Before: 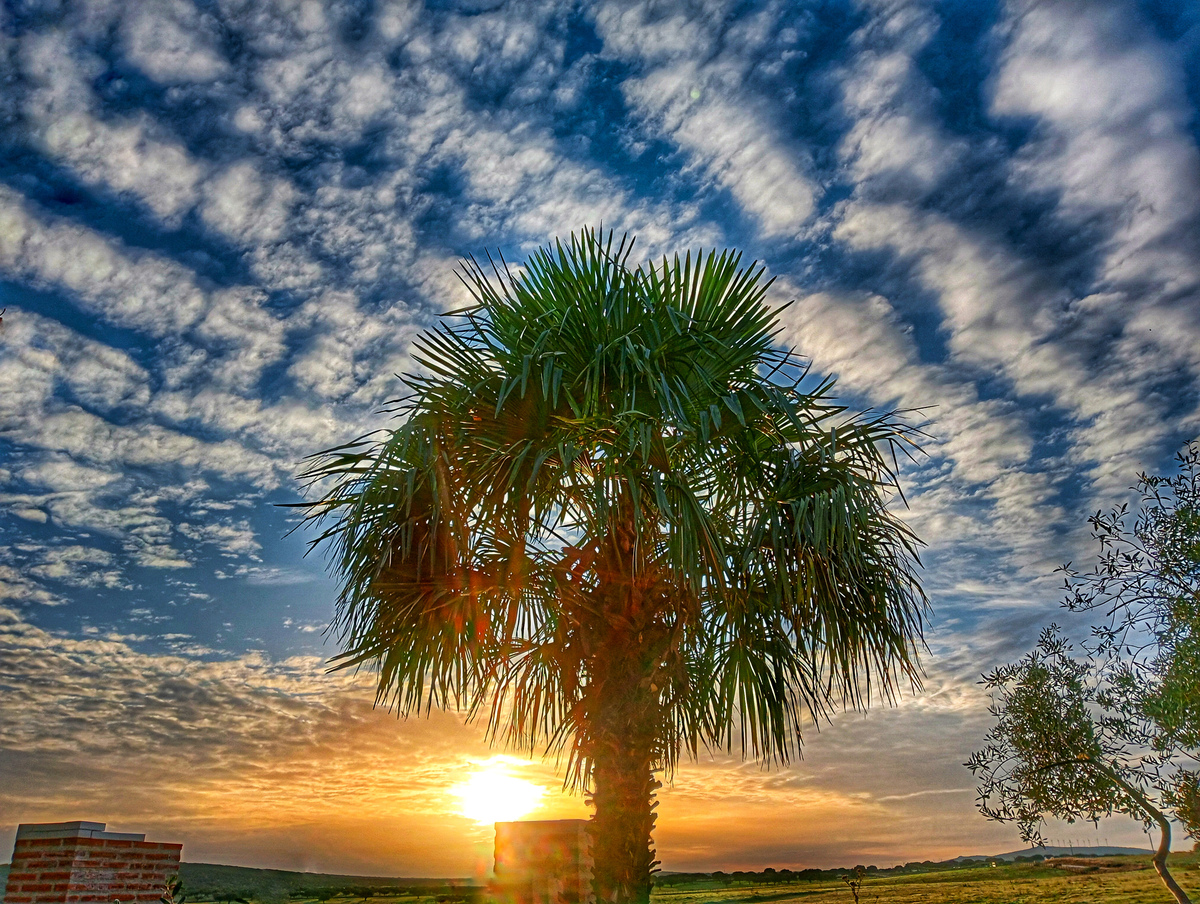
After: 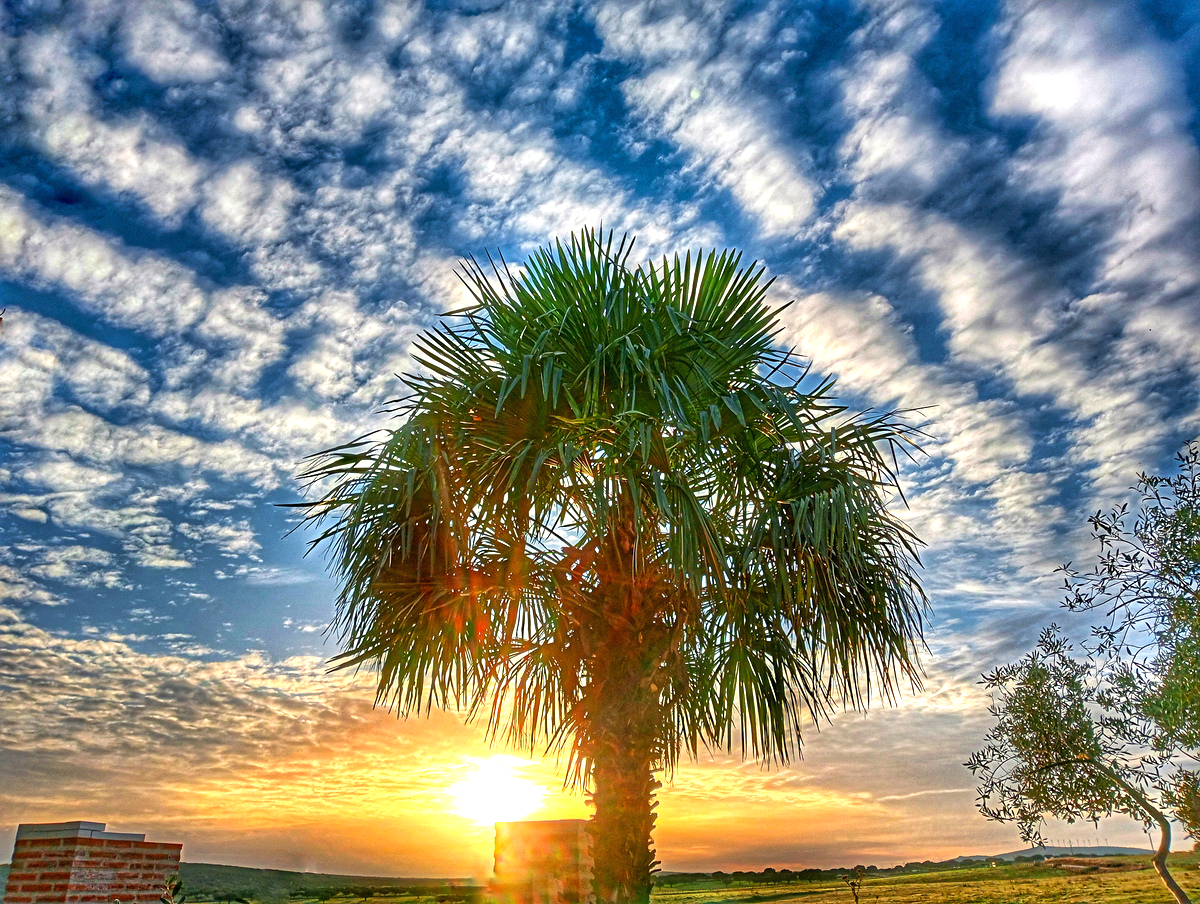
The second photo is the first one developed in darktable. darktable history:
exposure: exposure 0.796 EV, compensate highlight preservation false
